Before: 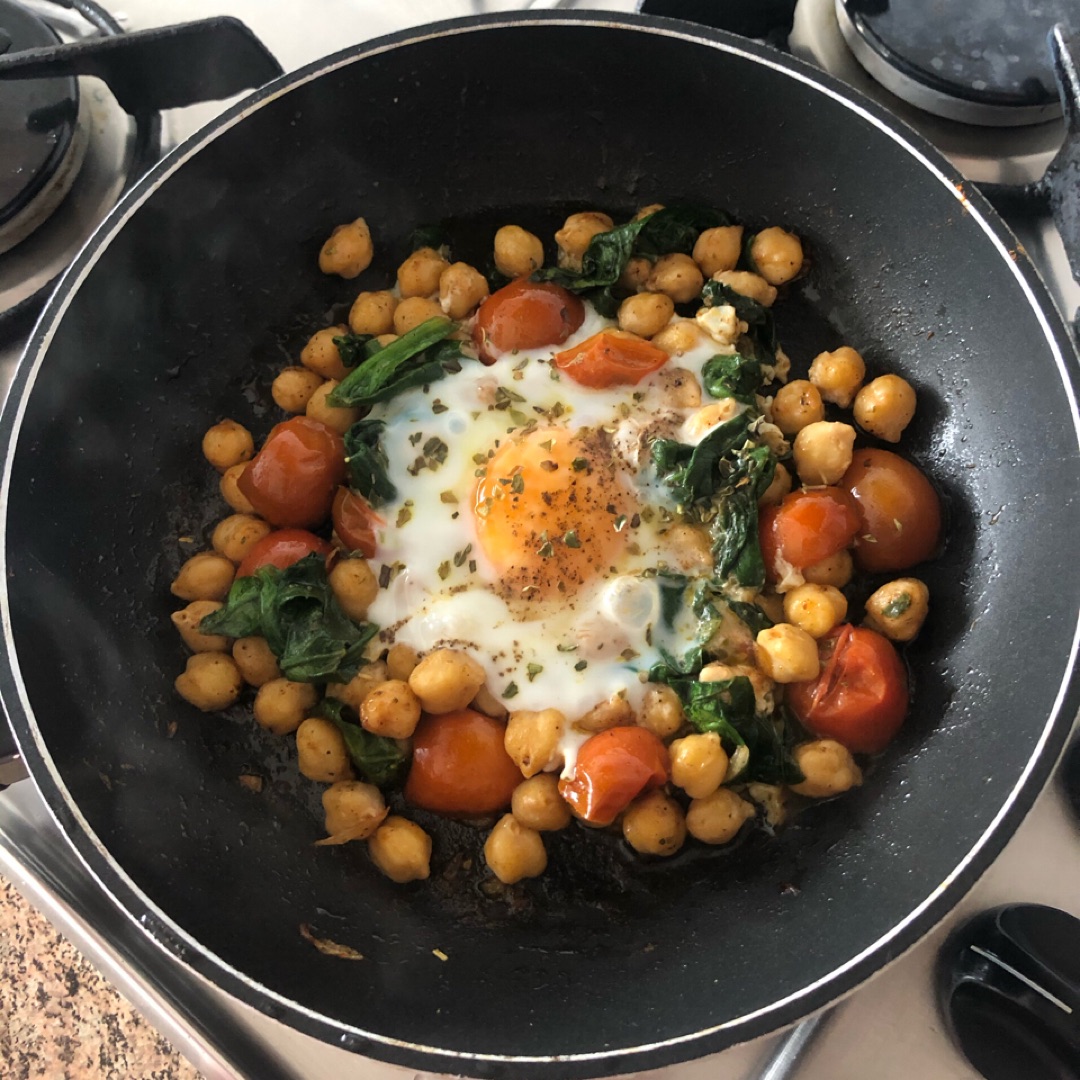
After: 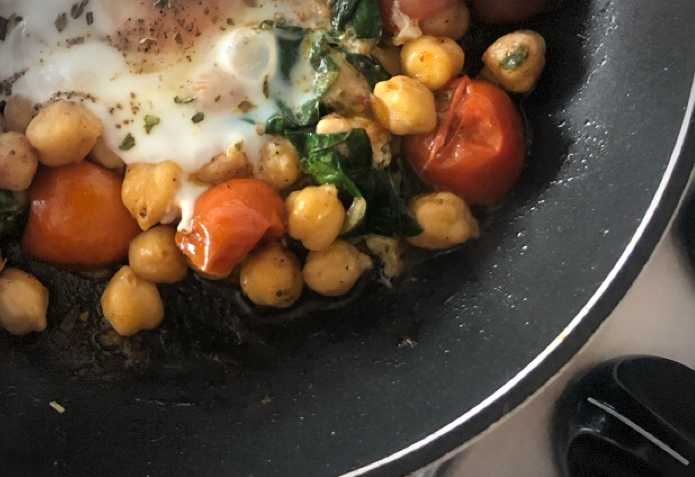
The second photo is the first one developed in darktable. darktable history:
vignetting: saturation -0.646, automatic ratio true, dithering 8-bit output
crop and rotate: left 35.596%, top 50.771%, bottom 4.971%
